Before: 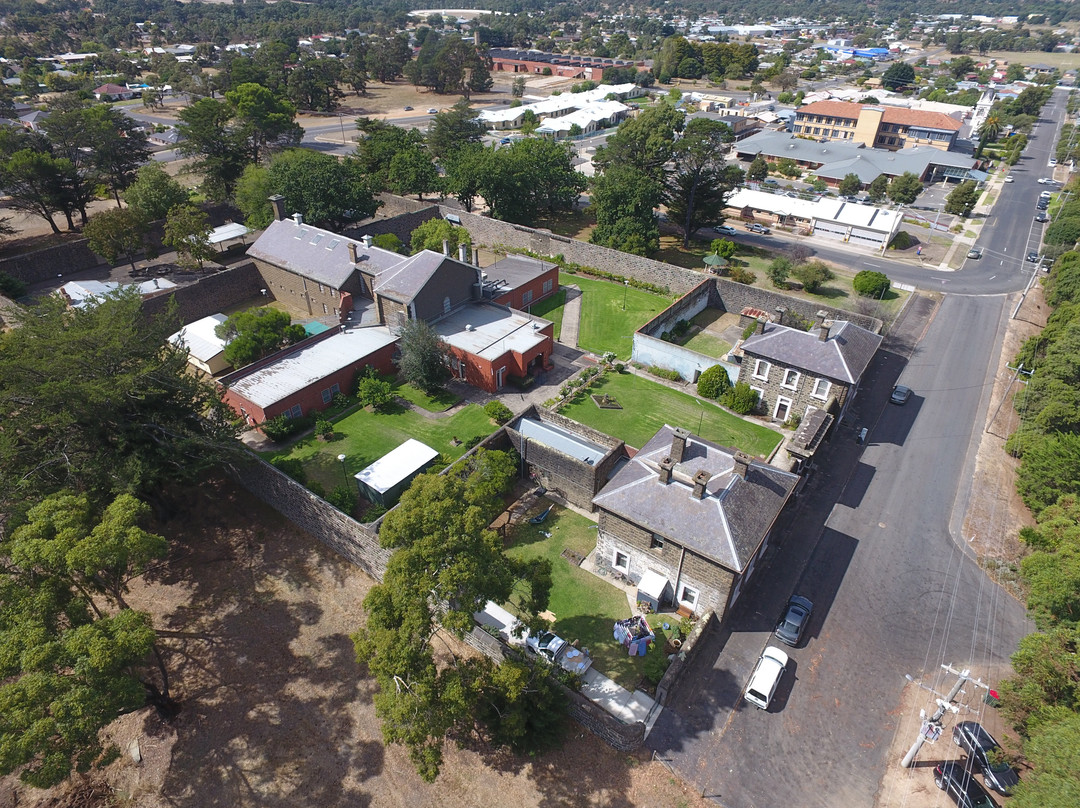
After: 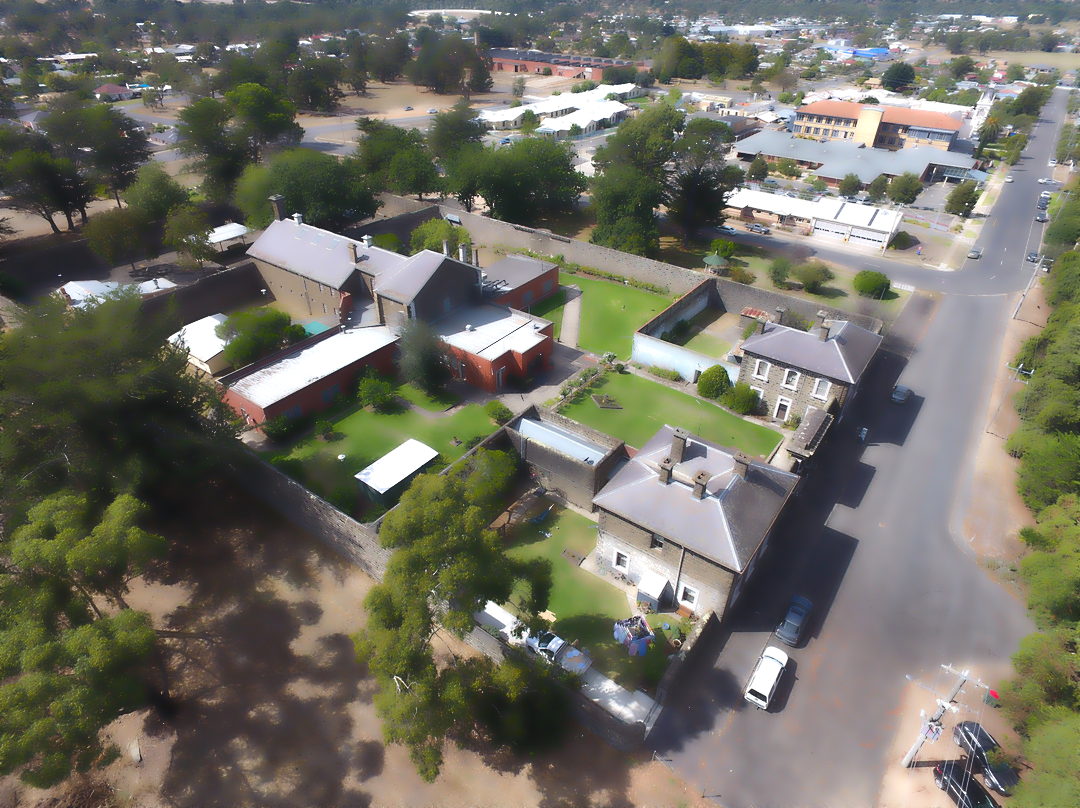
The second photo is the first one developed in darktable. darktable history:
tone equalizer: -8 EV -0.417 EV, -7 EV -0.389 EV, -6 EV -0.333 EV, -5 EV -0.222 EV, -3 EV 0.222 EV, -2 EV 0.333 EV, -1 EV 0.389 EV, +0 EV 0.417 EV, edges refinement/feathering 500, mask exposure compensation -1.25 EV, preserve details no
lowpass: radius 4, soften with bilateral filter, unbound 0
